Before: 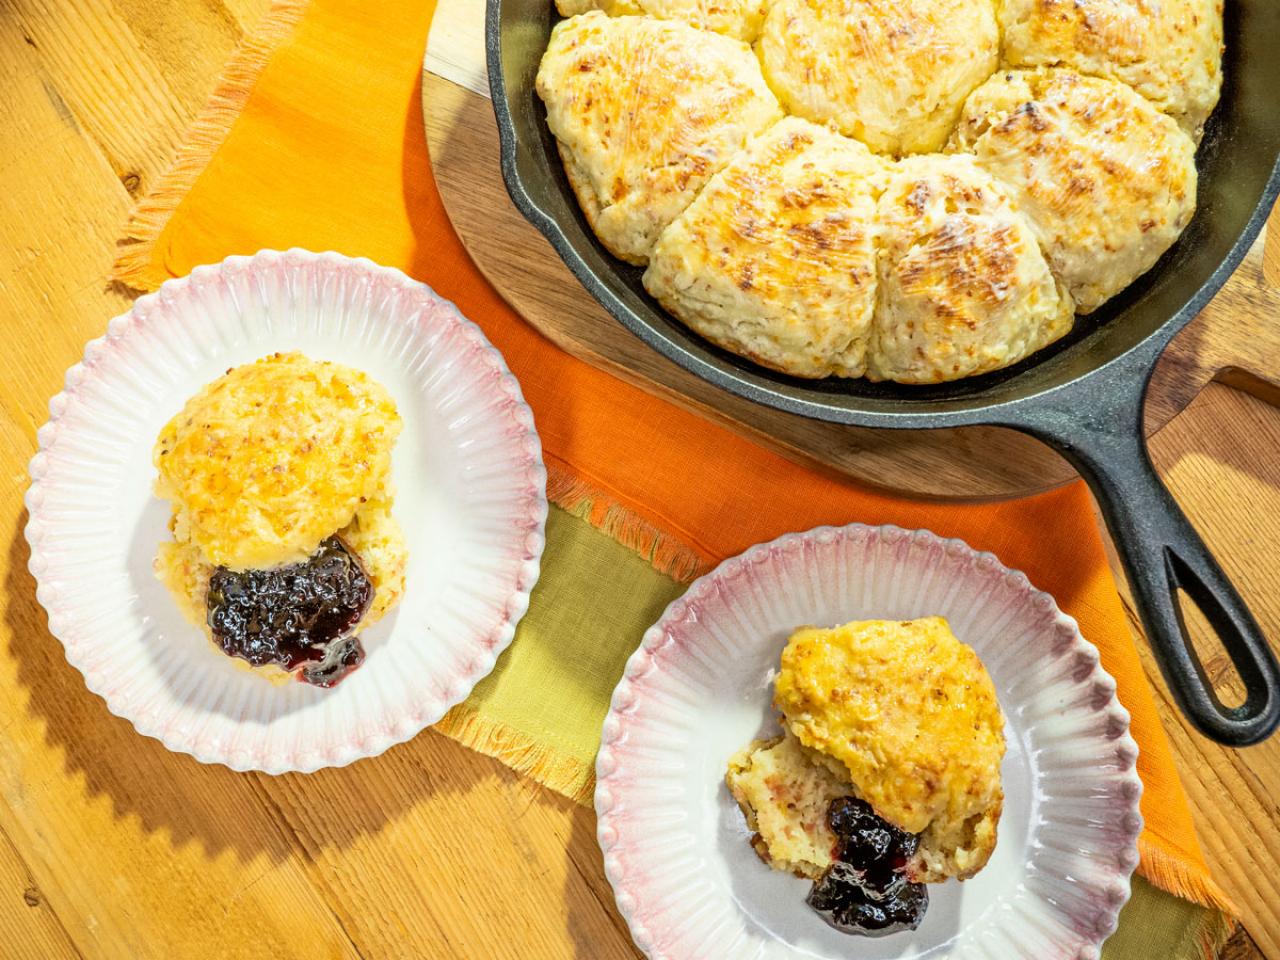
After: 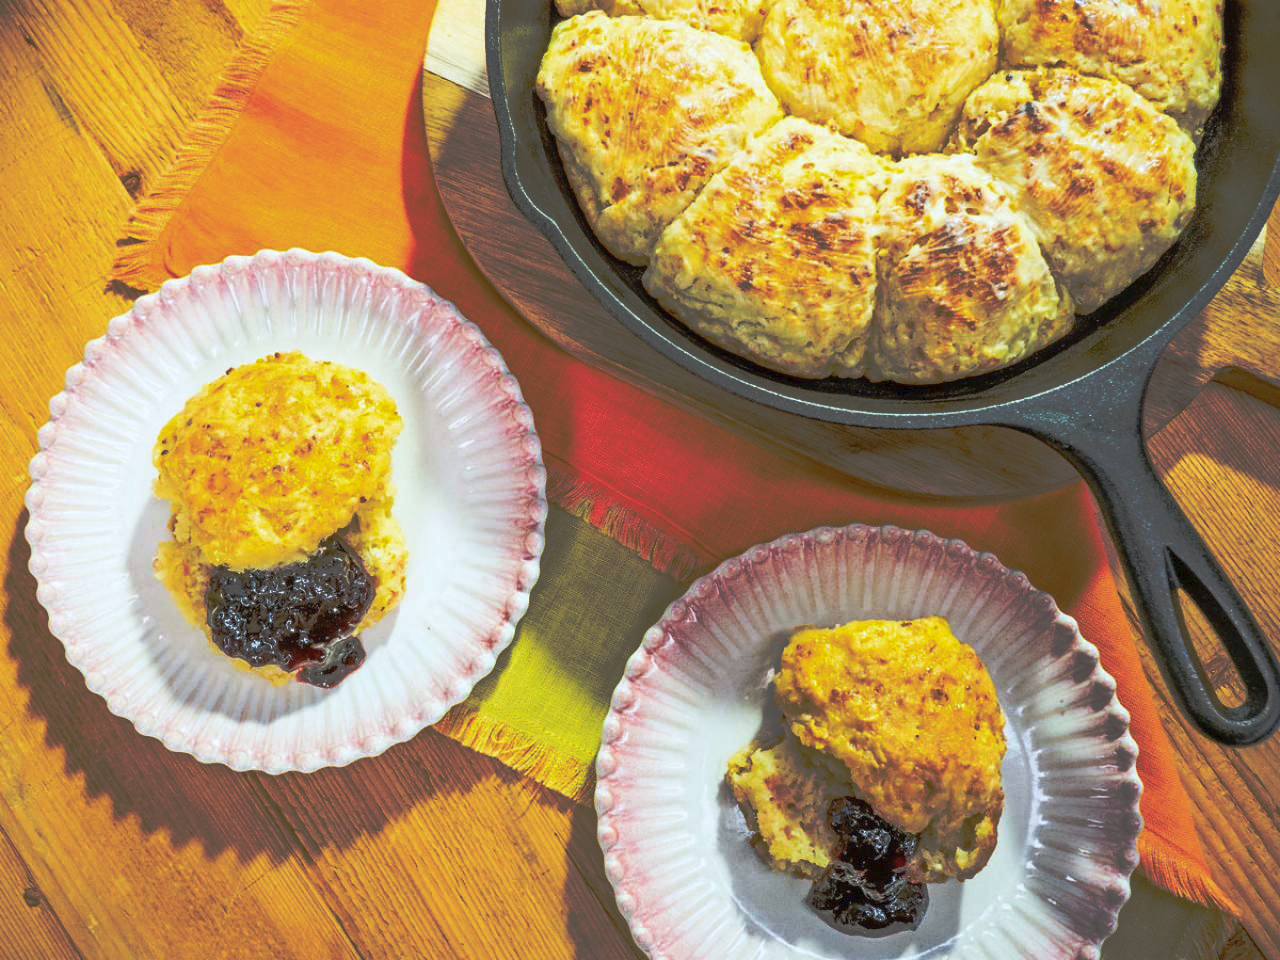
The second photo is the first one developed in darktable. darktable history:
tone curve: curves: ch0 [(0, 0) (0.003, 0.032) (0.53, 0.368) (0.901, 0.866) (1, 1)], preserve colors none
white balance: red 0.974, blue 1.044
